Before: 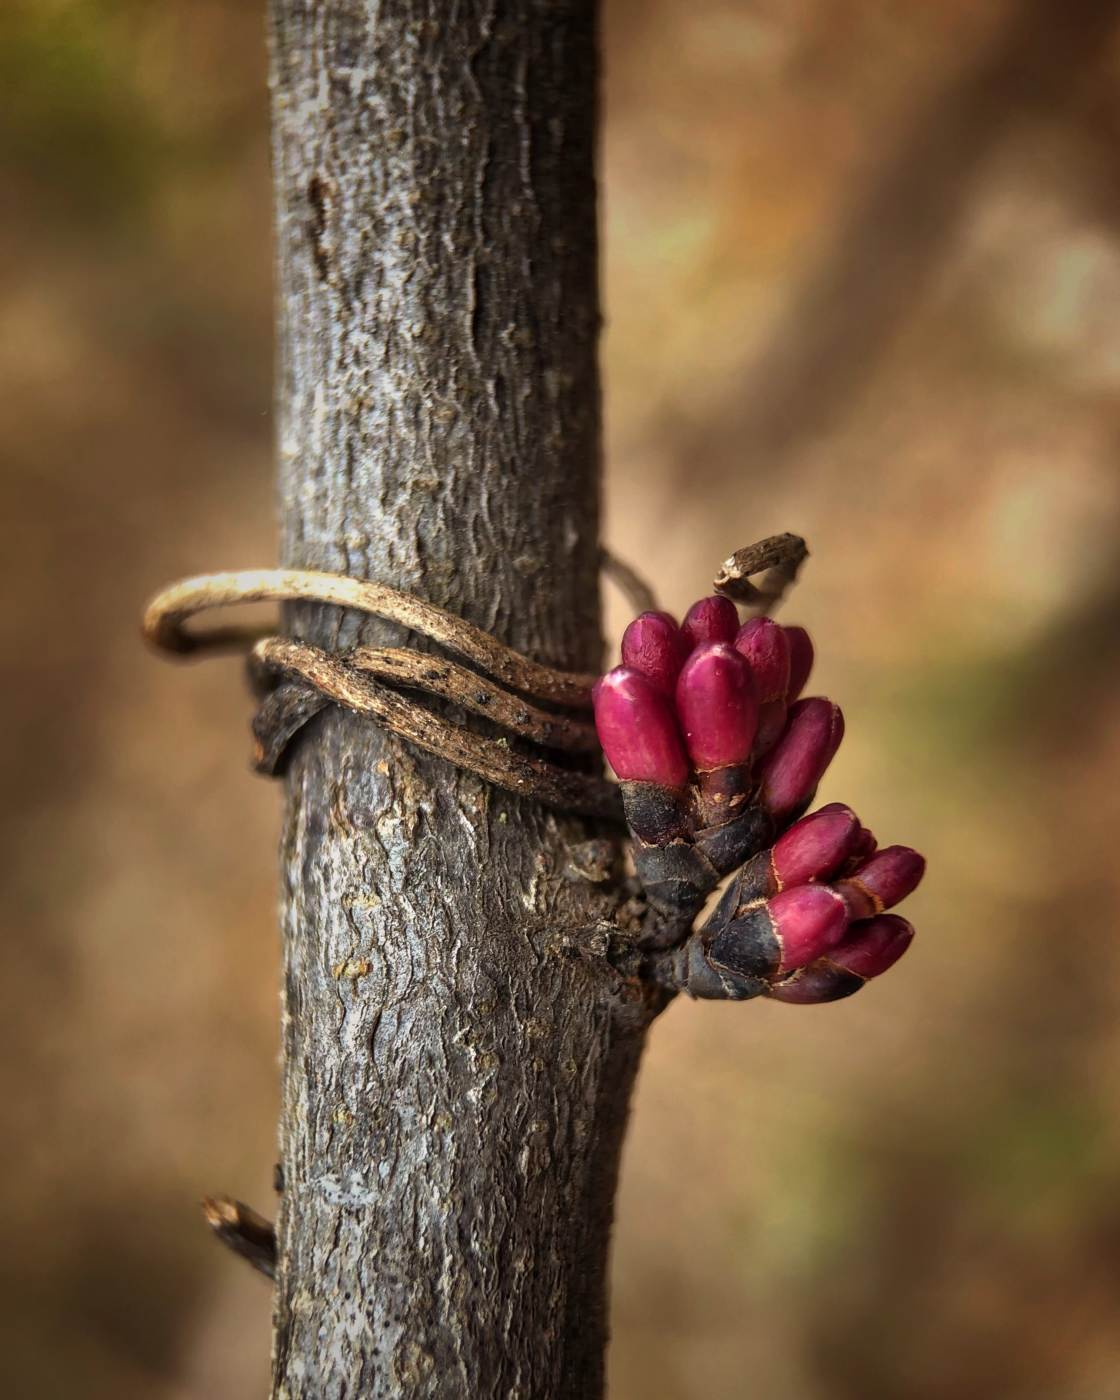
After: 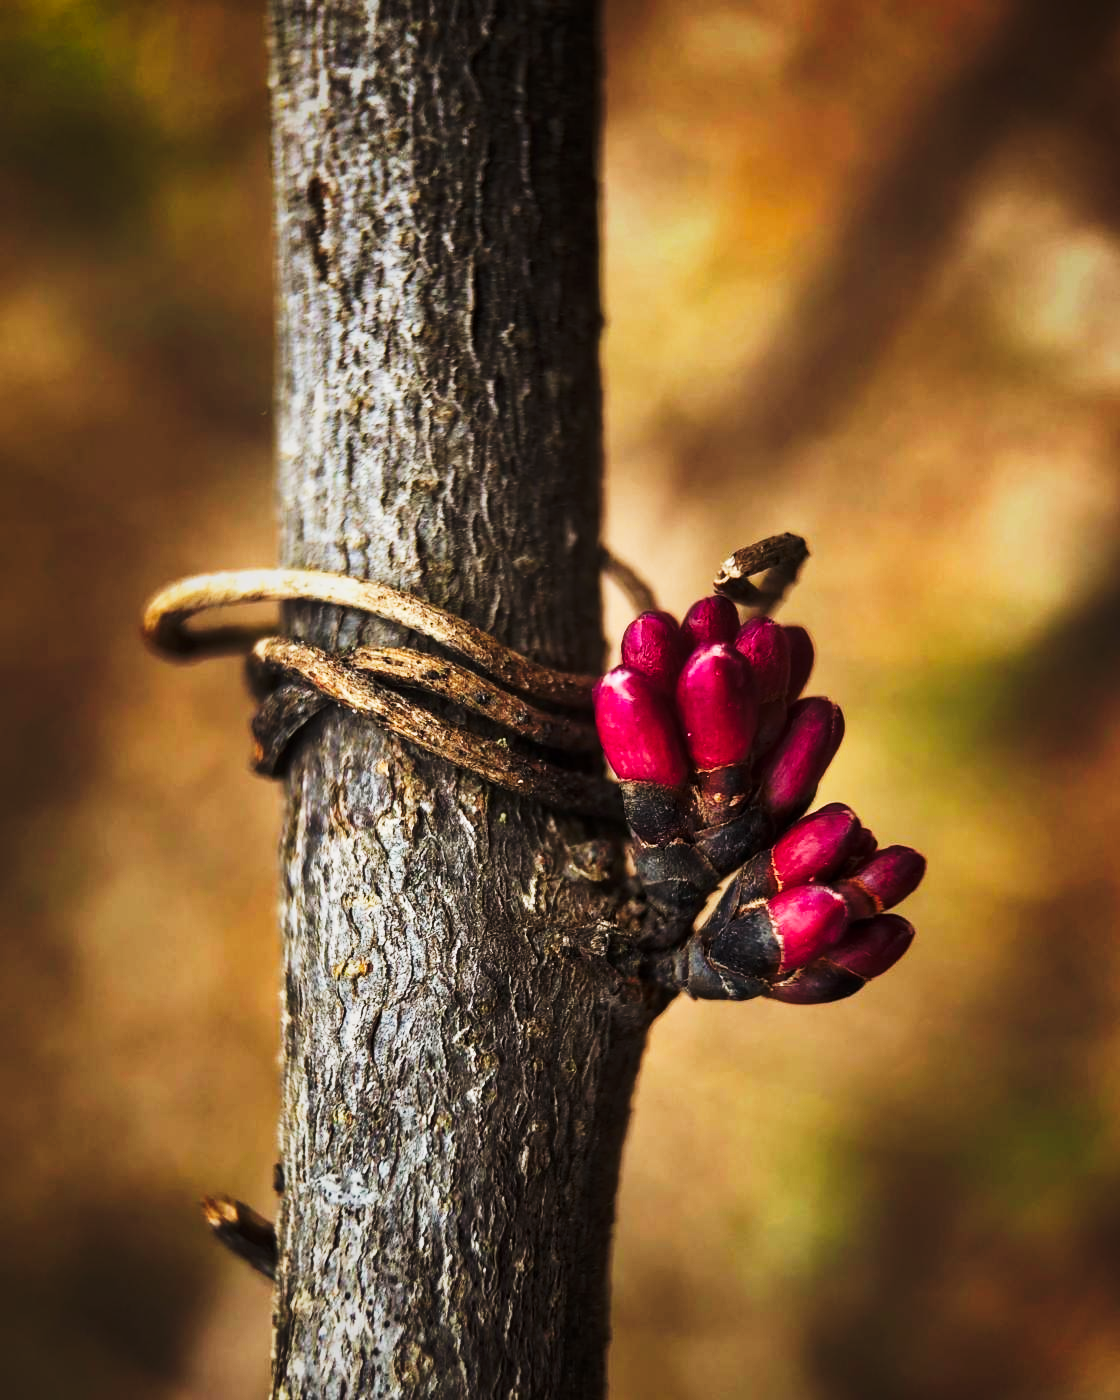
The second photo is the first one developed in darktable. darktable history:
tone curve: curves: ch0 [(0, 0) (0.288, 0.201) (0.683, 0.793) (1, 1)], preserve colors none
